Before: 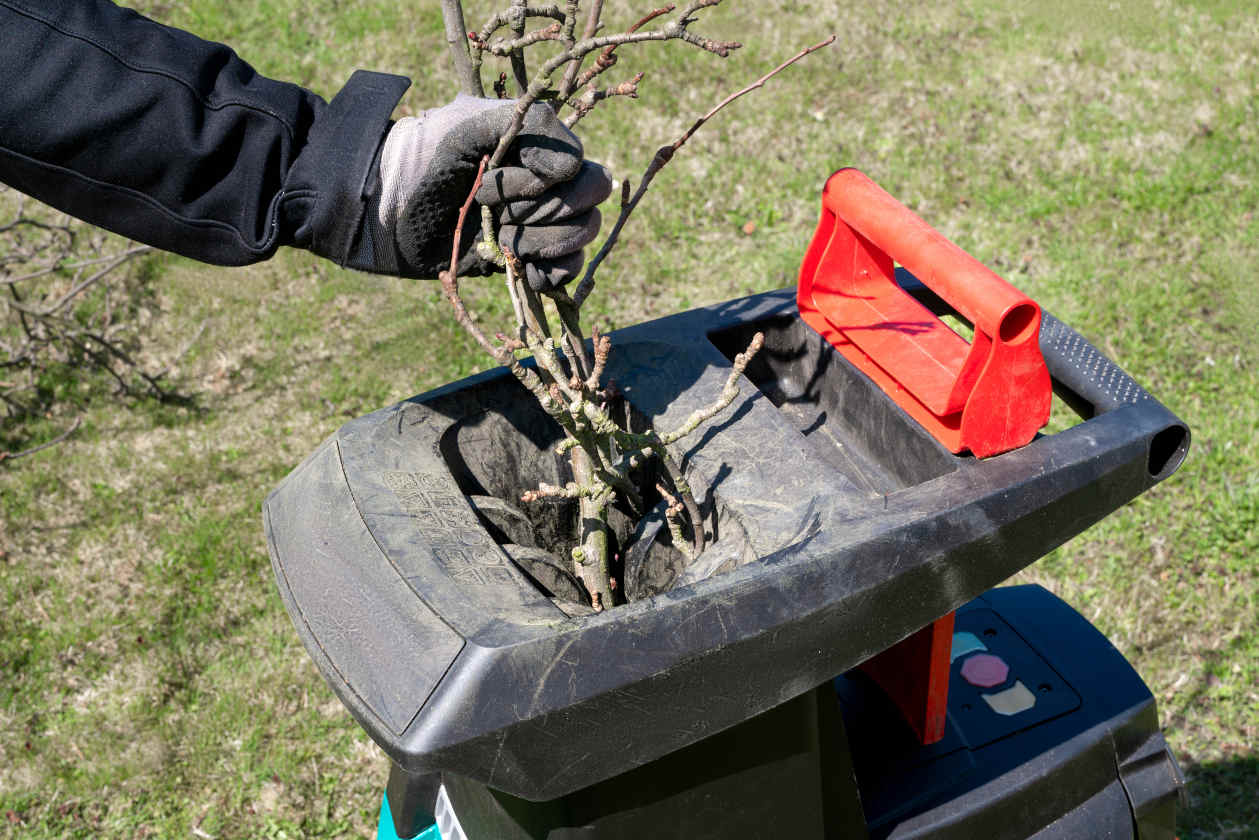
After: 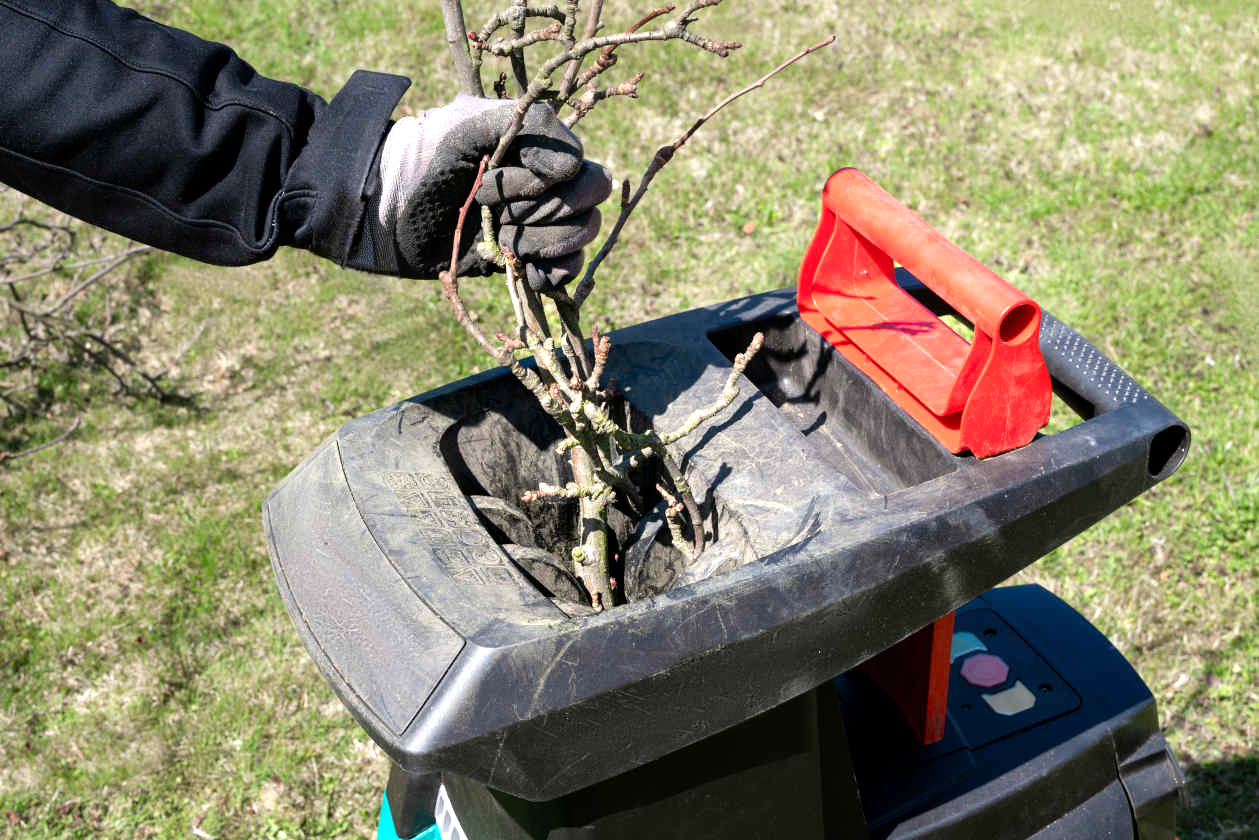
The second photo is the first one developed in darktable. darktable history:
tone equalizer: -8 EV -0.409 EV, -7 EV -0.39 EV, -6 EV -0.366 EV, -5 EV -0.216 EV, -3 EV 0.209 EV, -2 EV 0.32 EV, -1 EV 0.404 EV, +0 EV 0.429 EV
